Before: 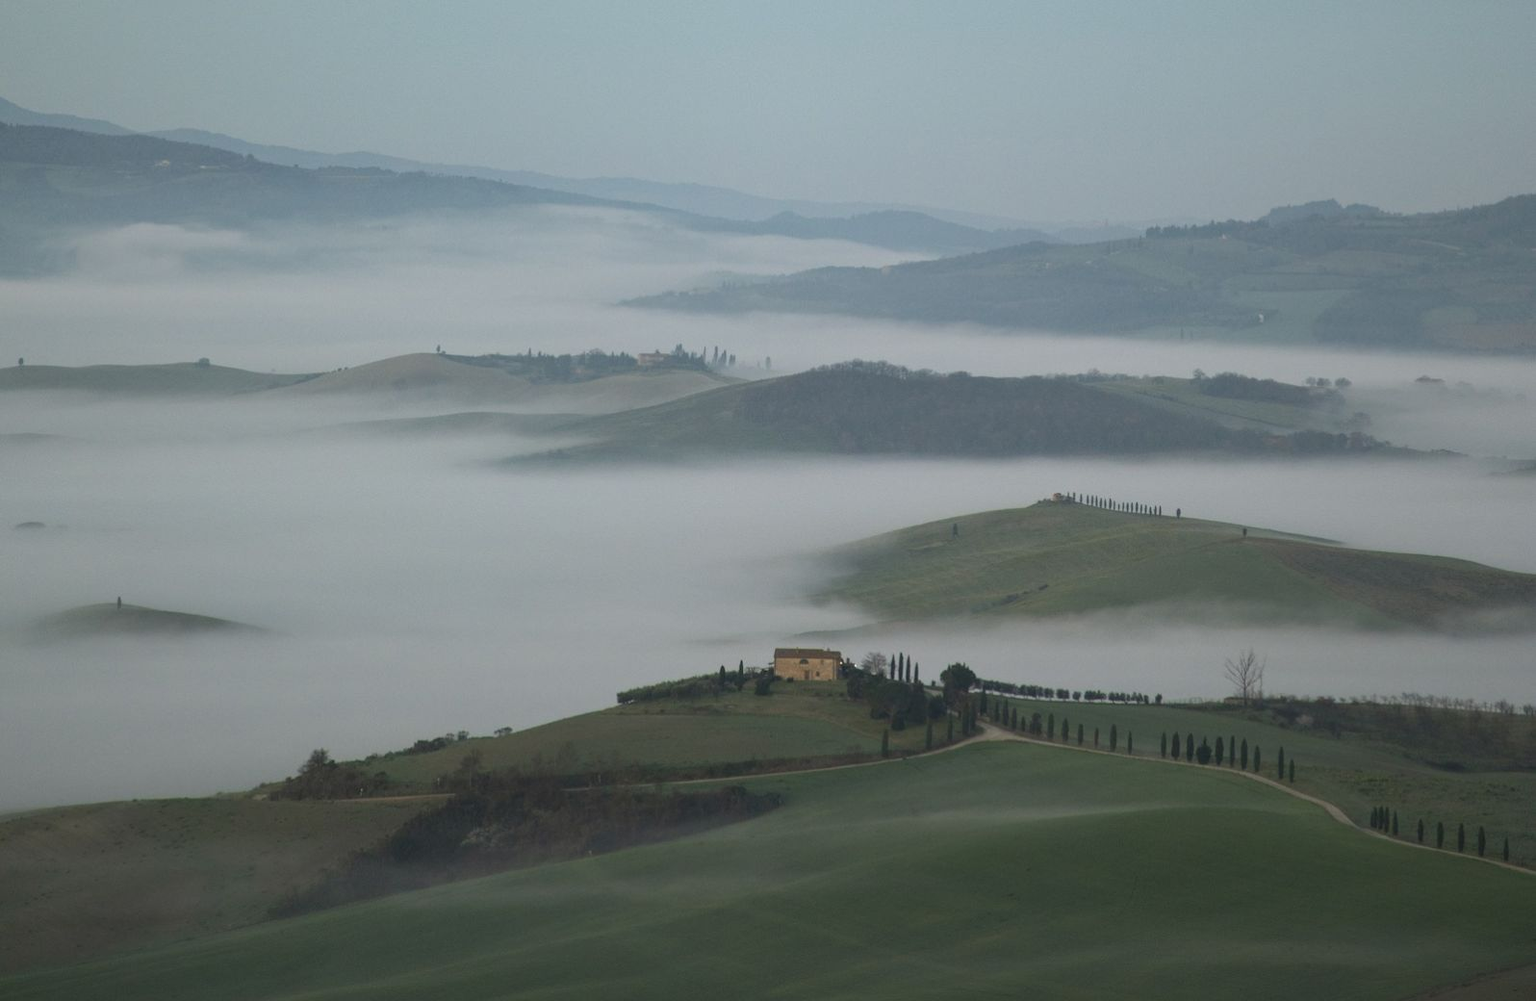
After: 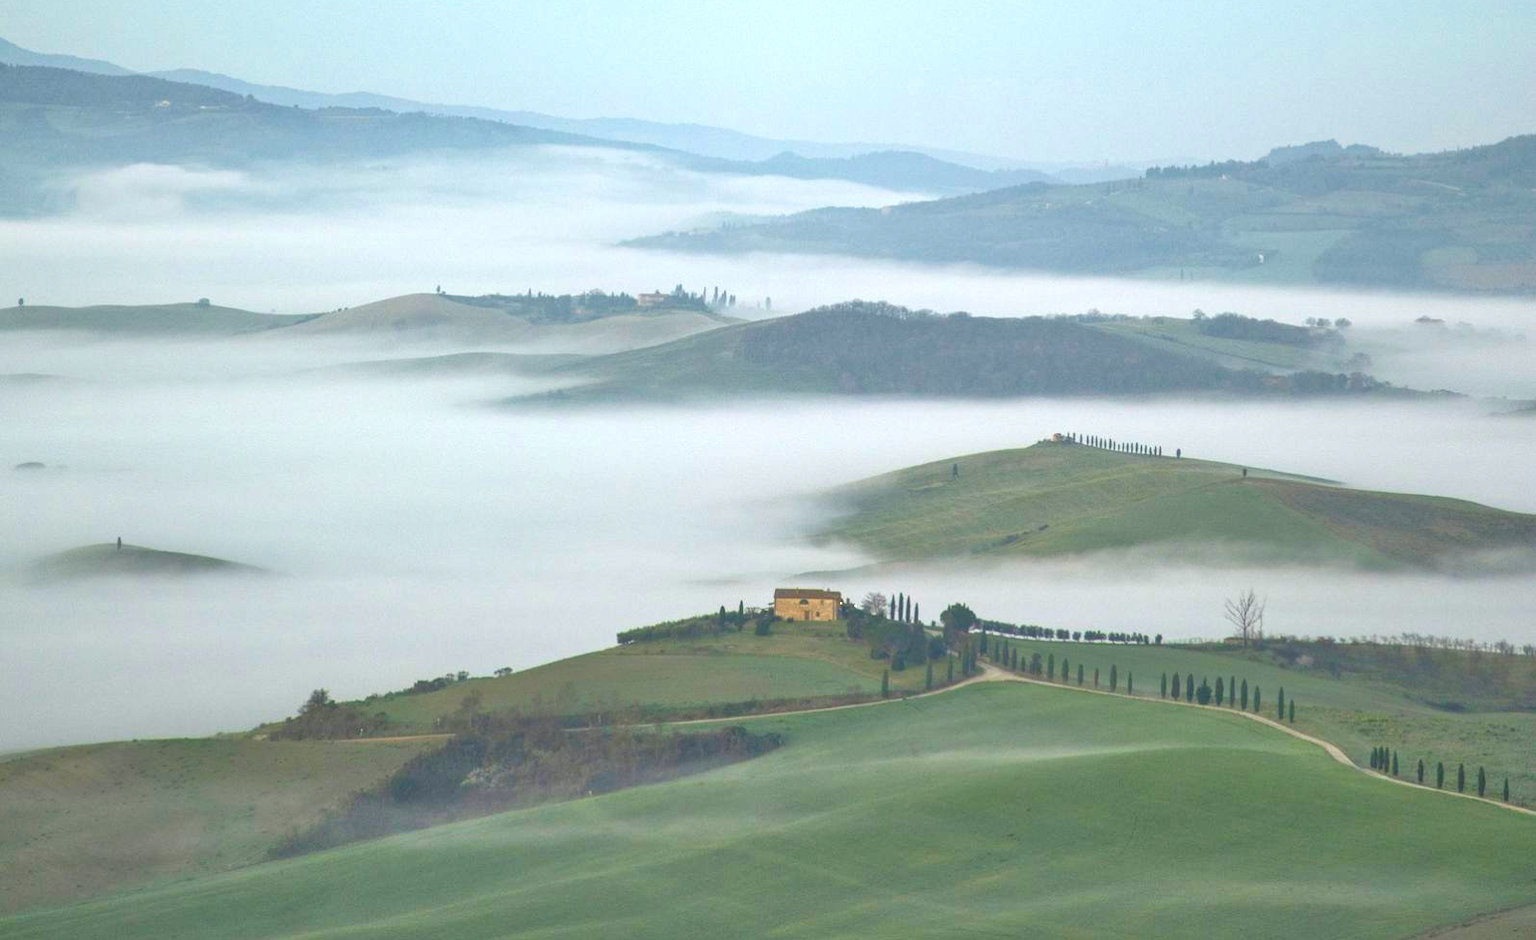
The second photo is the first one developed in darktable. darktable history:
exposure: black level correction 0, exposure 1.1 EV, compensate highlight preservation false
tone equalizer: -7 EV 0.159 EV, -6 EV 0.579 EV, -5 EV 1.19 EV, -4 EV 1.3 EV, -3 EV 1.15 EV, -2 EV 0.6 EV, -1 EV 0.159 EV
crop and rotate: top 6.05%
color balance rgb: shadows lift › chroma 2.024%, shadows lift › hue 247.83°, perceptual saturation grading › global saturation 31.076%, global vibrance 14.649%
local contrast: on, module defaults
